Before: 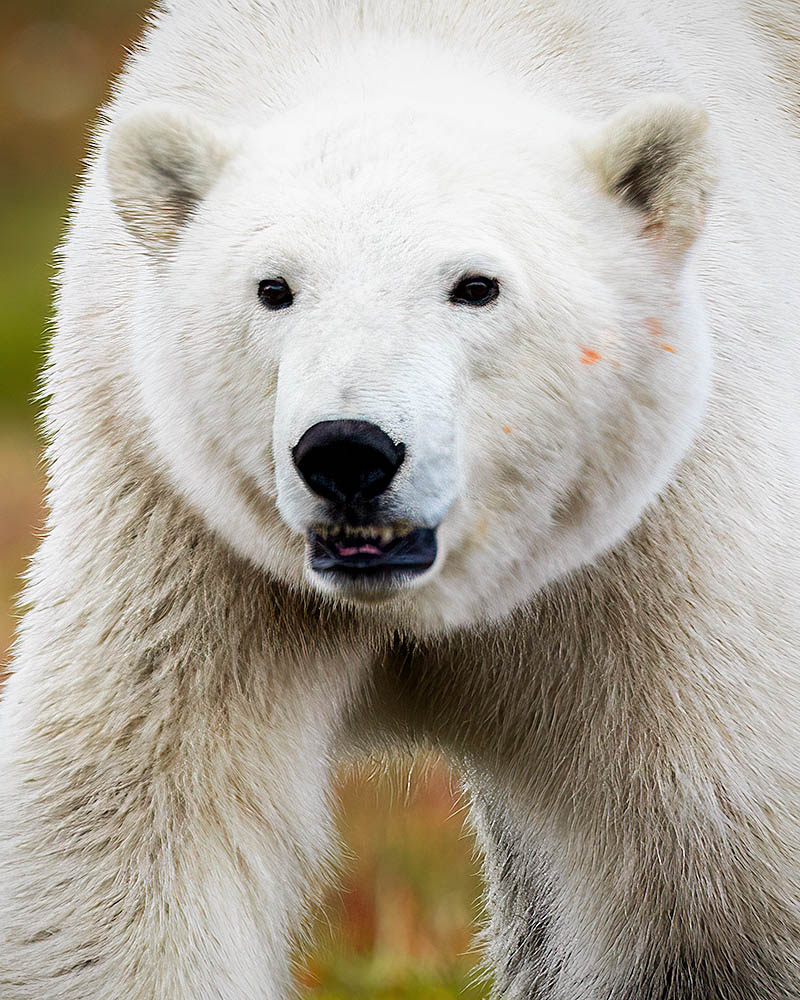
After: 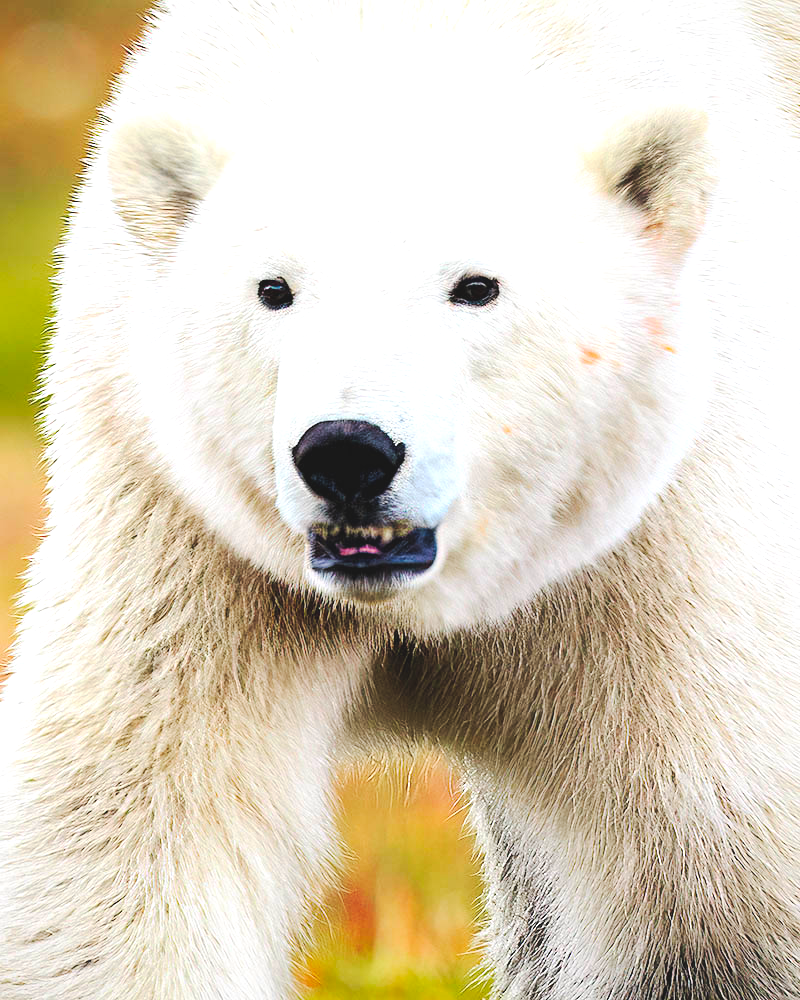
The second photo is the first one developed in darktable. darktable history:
tone curve: curves: ch0 [(0, 0) (0.003, 0.003) (0.011, 0.009) (0.025, 0.018) (0.044, 0.028) (0.069, 0.038) (0.1, 0.049) (0.136, 0.062) (0.177, 0.089) (0.224, 0.123) (0.277, 0.165) (0.335, 0.223) (0.399, 0.293) (0.468, 0.385) (0.543, 0.497) (0.623, 0.613) (0.709, 0.716) (0.801, 0.802) (0.898, 0.887) (1, 1)], preserve colors none
exposure: black level correction -0.005, exposure 0.622 EV, compensate highlight preservation false
contrast brightness saturation: contrast 0.1, brightness 0.3, saturation 0.14
